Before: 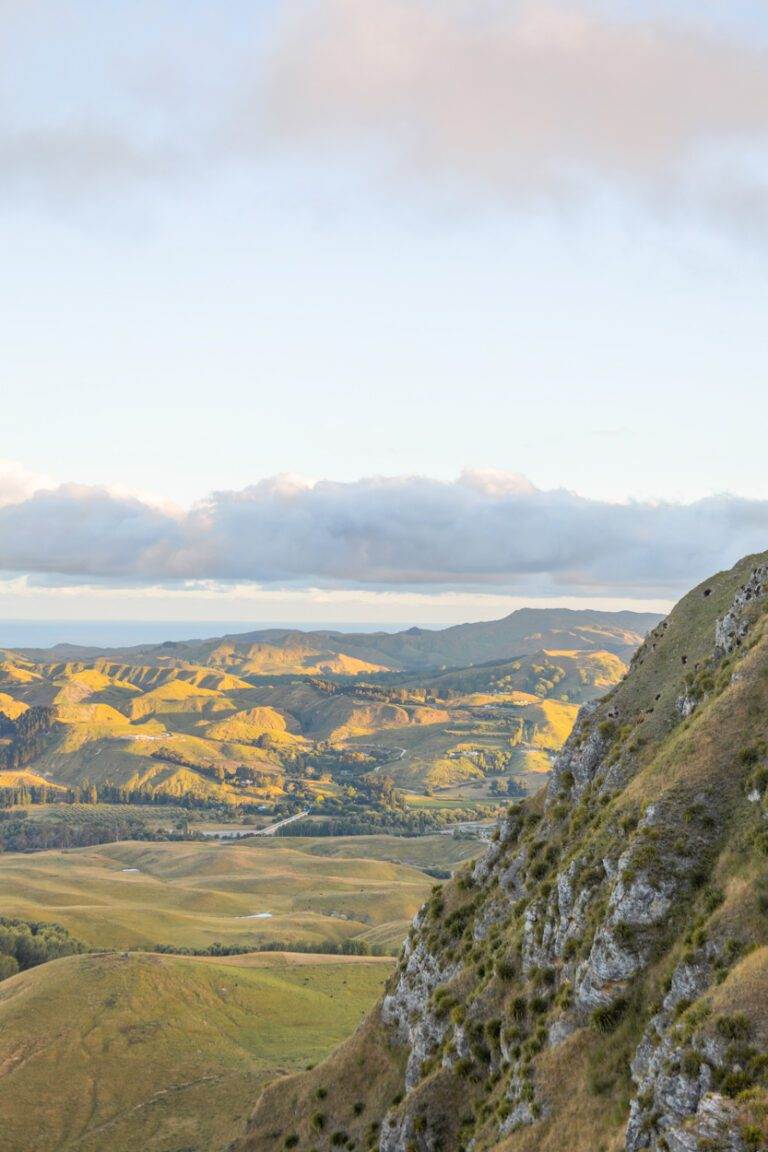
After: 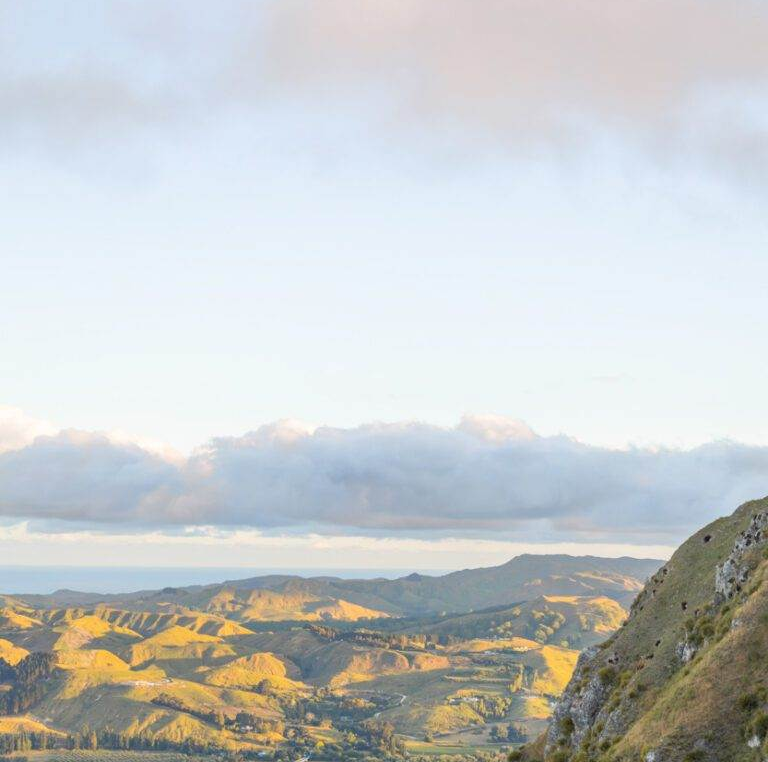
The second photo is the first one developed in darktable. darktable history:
crop and rotate: top 4.762%, bottom 29.017%
